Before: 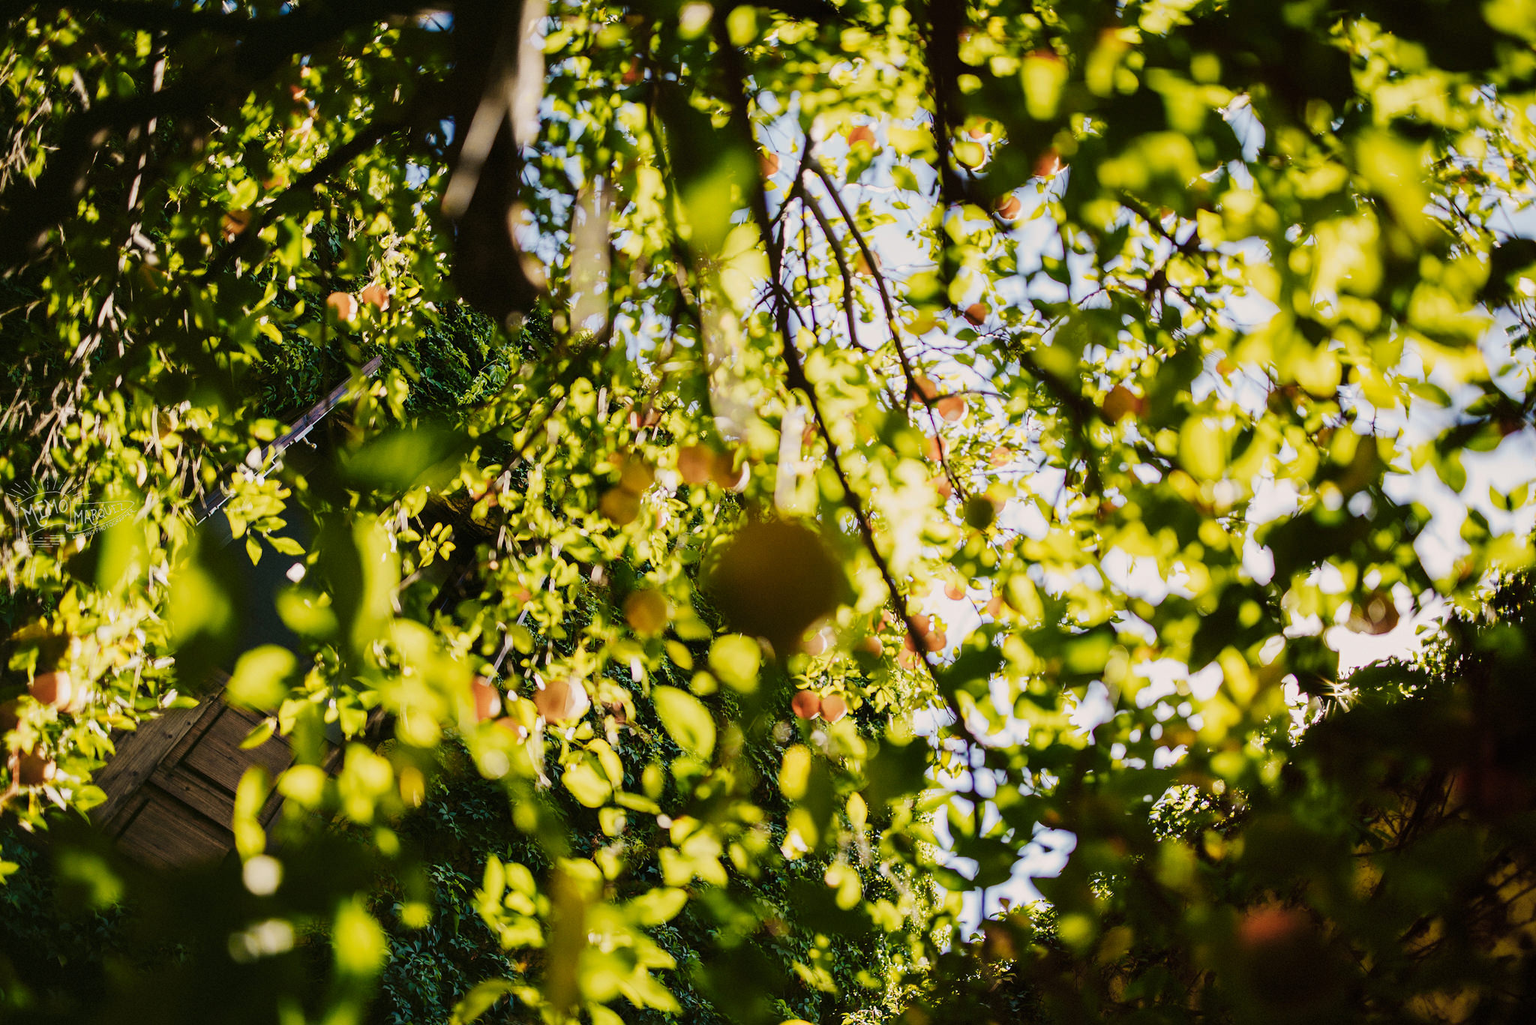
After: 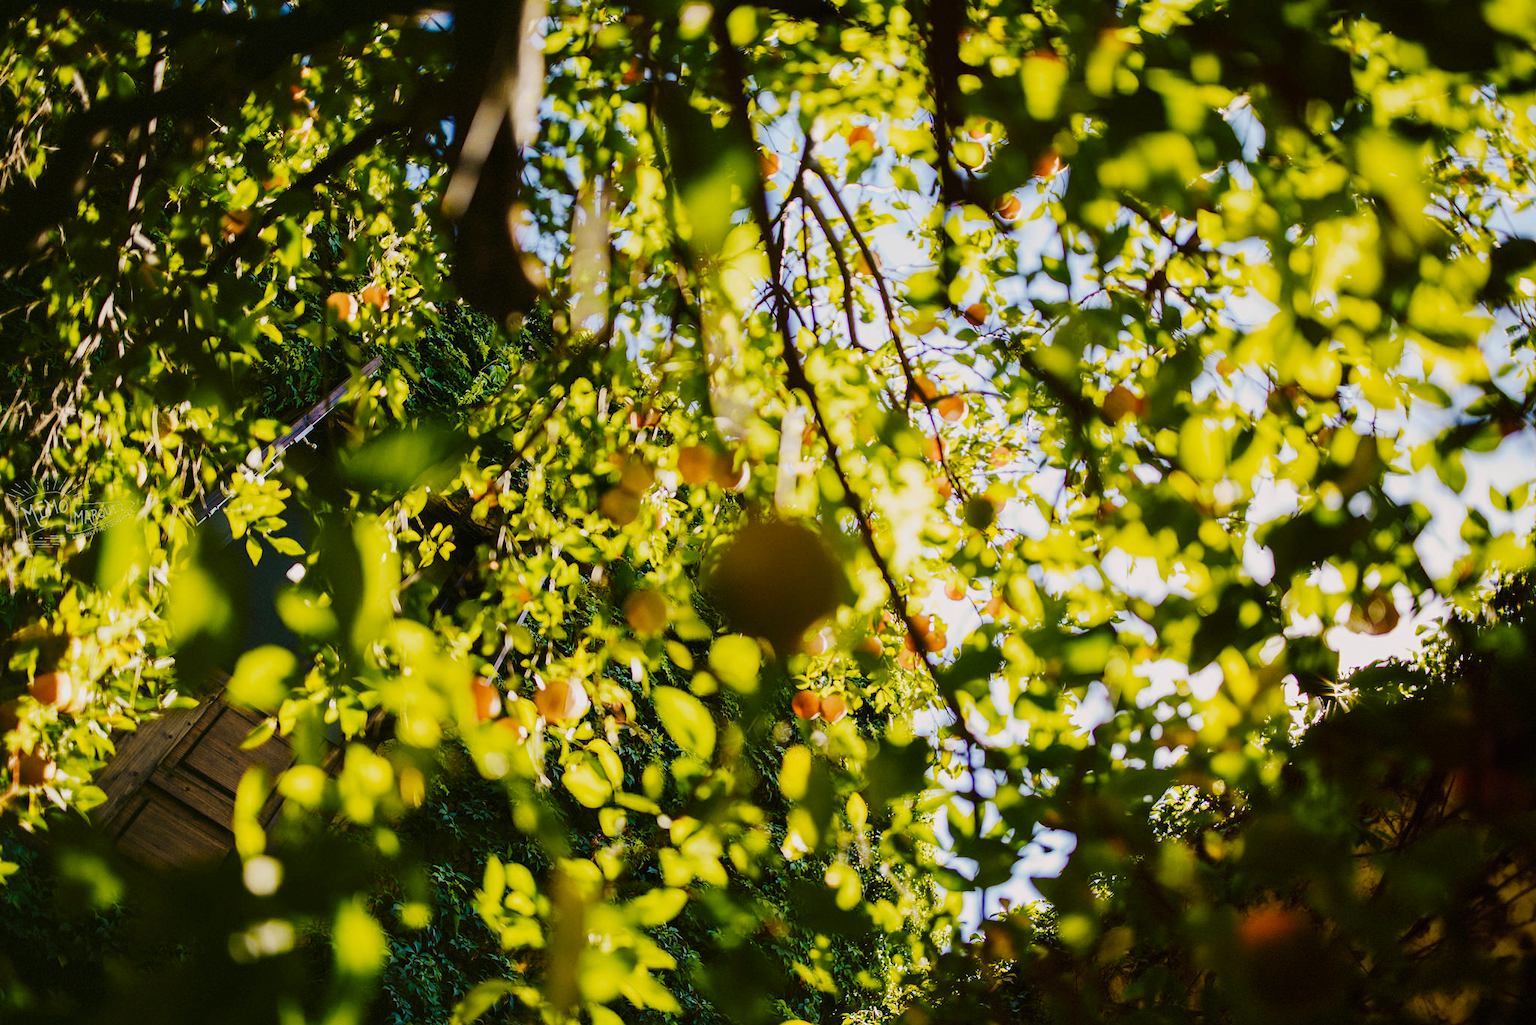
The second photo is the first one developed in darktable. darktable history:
color correction: highlights a* -0.182, highlights b* -0.124
rotate and perspective: automatic cropping original format, crop left 0, crop top 0
color balance rgb: perceptual saturation grading › global saturation 25%, global vibrance 10%
white balance: red 0.986, blue 1.01
